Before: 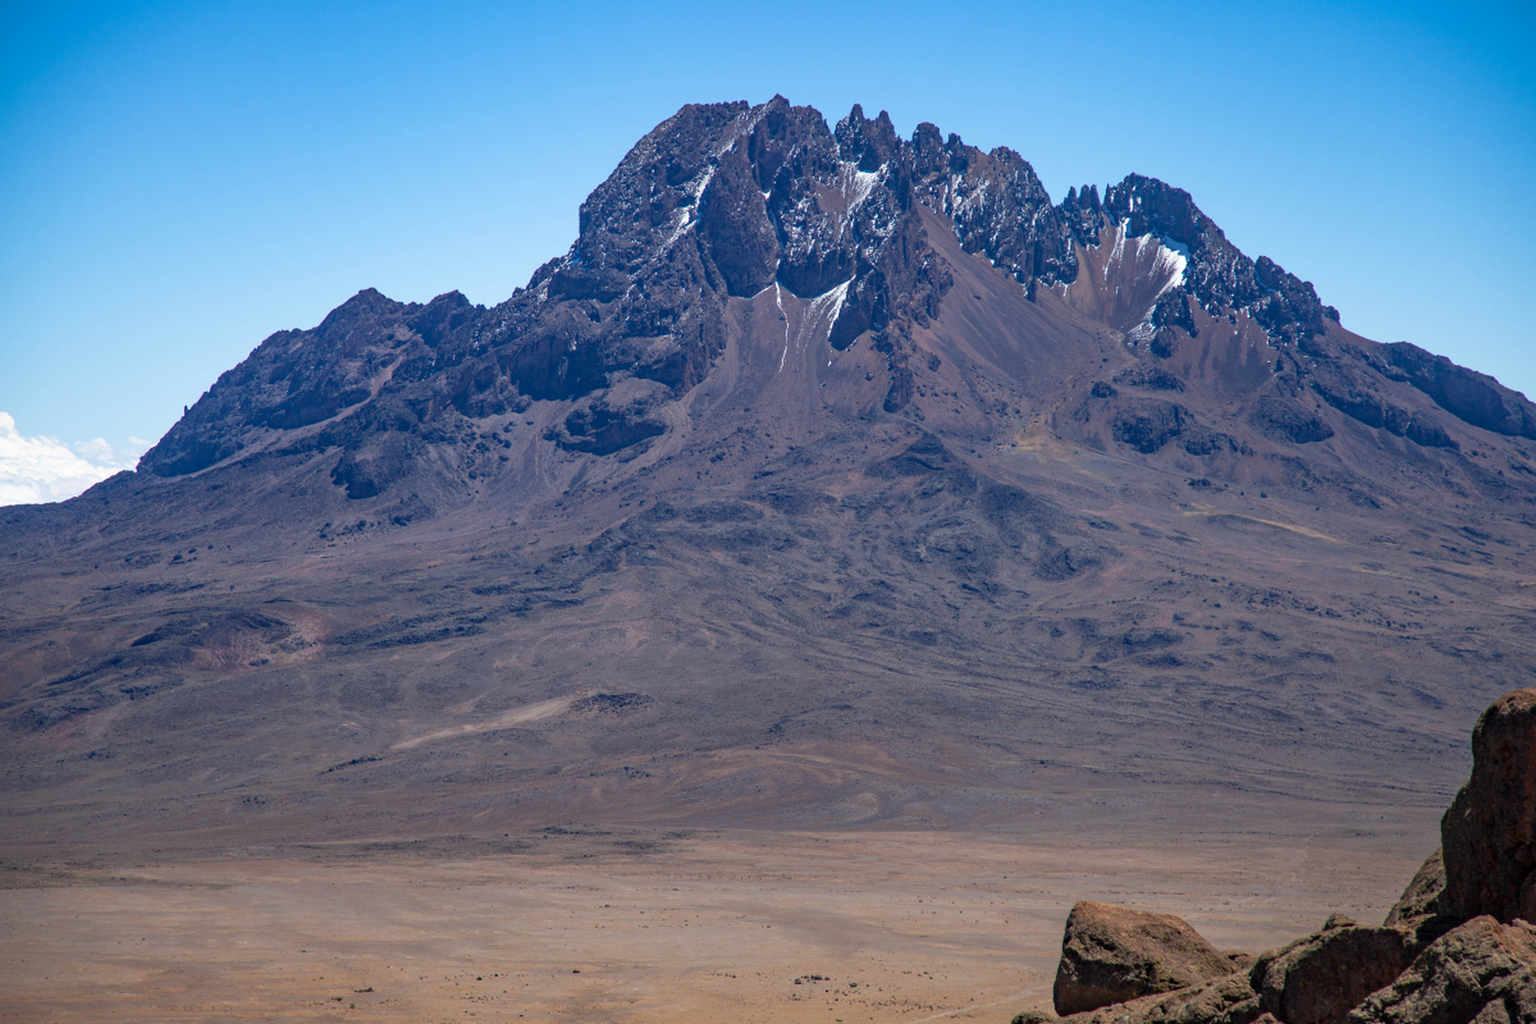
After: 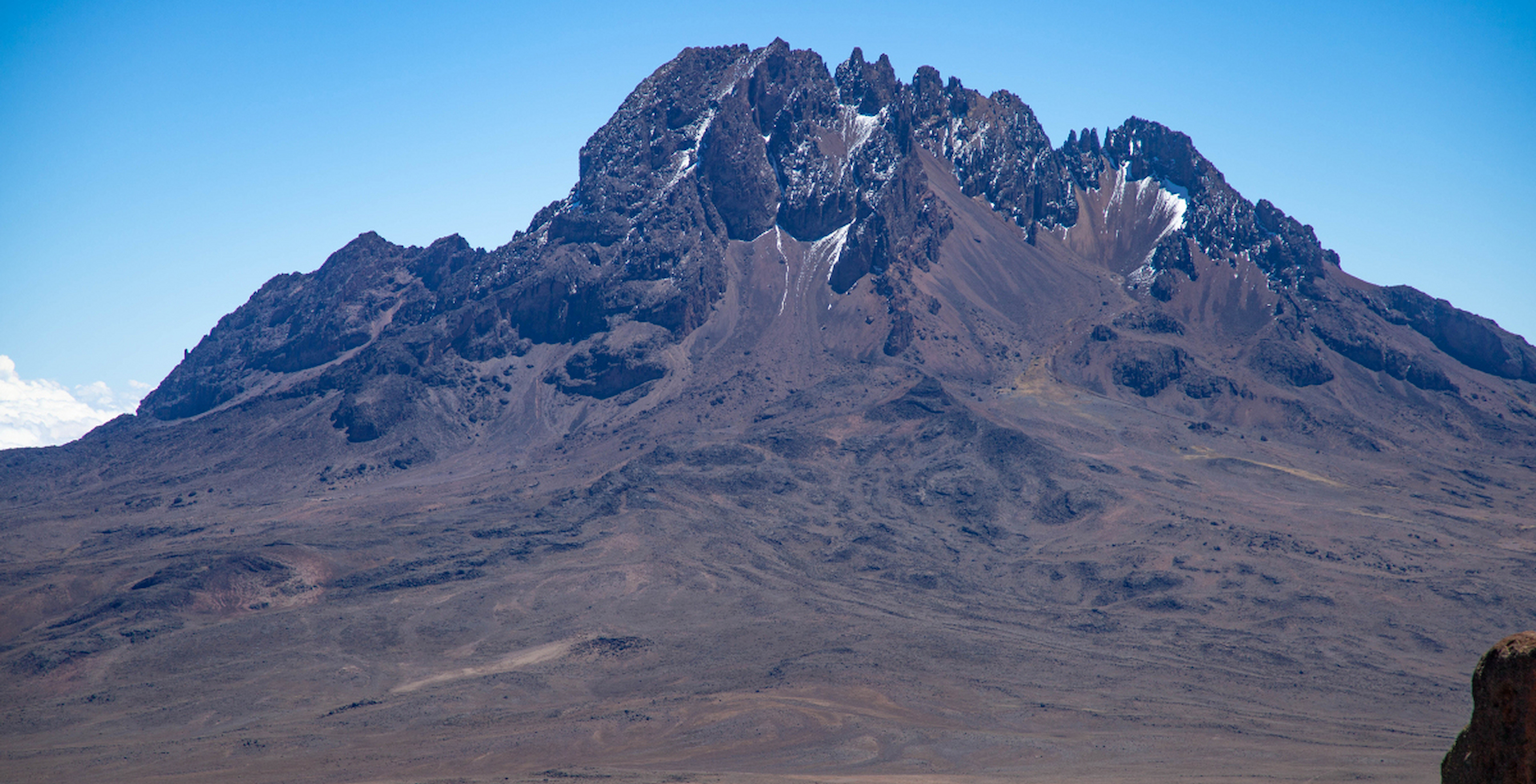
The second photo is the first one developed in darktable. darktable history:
crop: top 5.617%, bottom 17.763%
